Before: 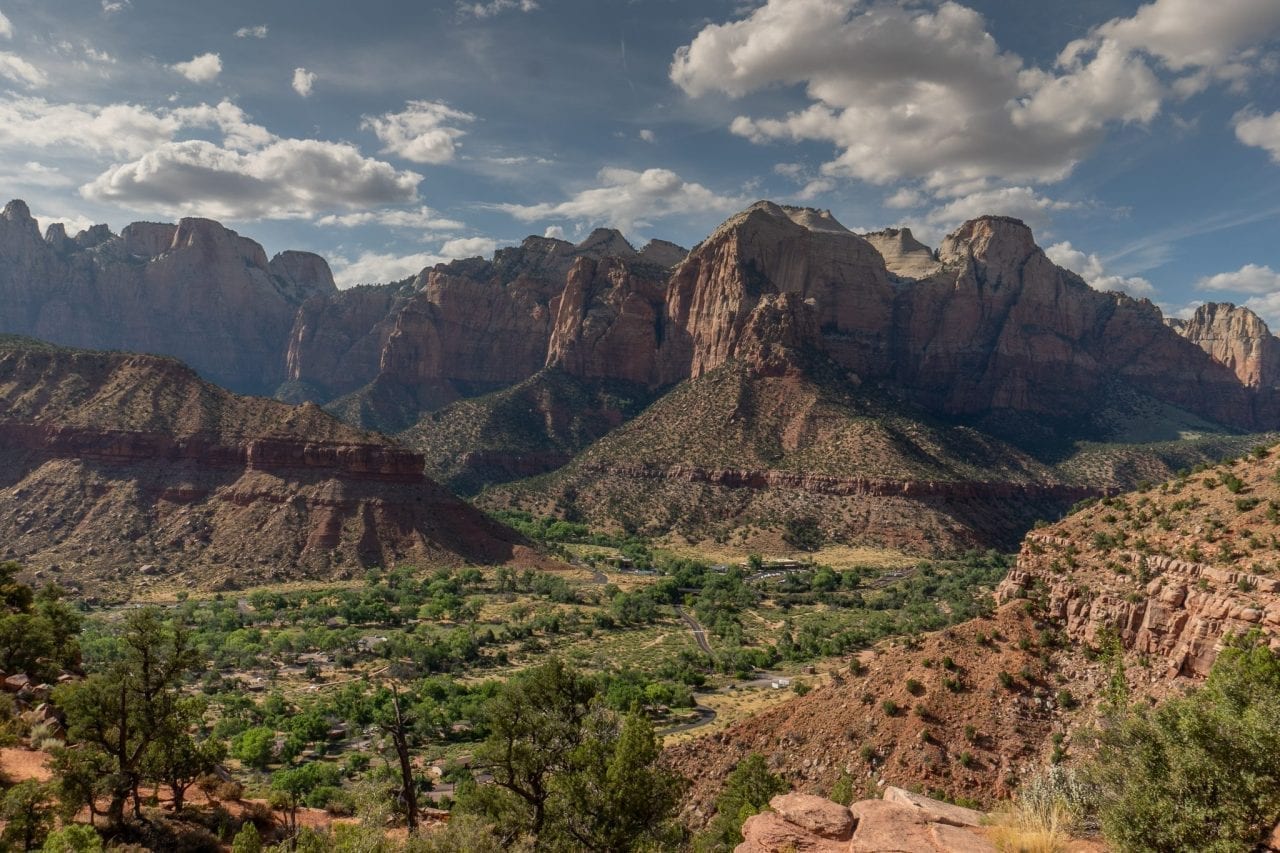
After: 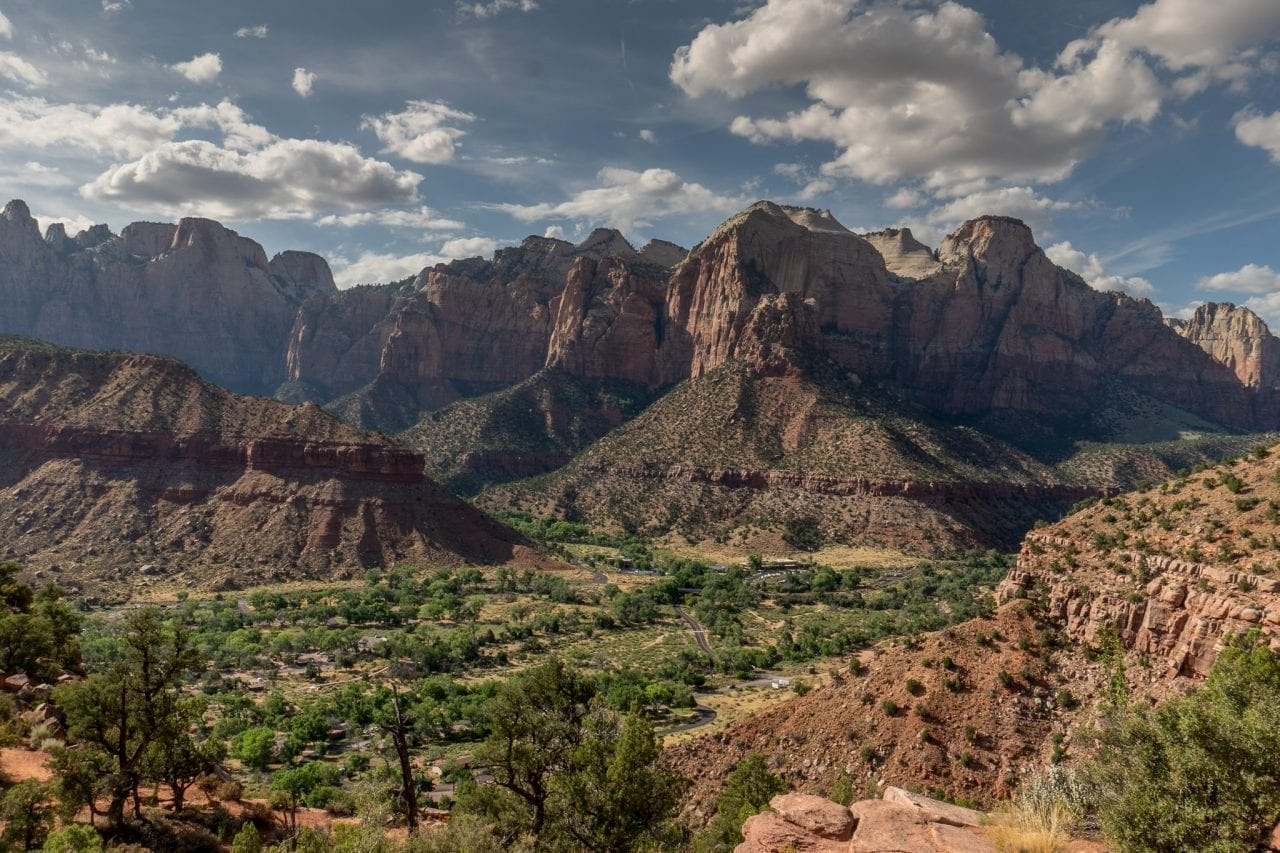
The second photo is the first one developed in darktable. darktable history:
local contrast: mode bilateral grid, contrast 19, coarseness 51, detail 120%, midtone range 0.2
exposure: compensate highlight preservation false
